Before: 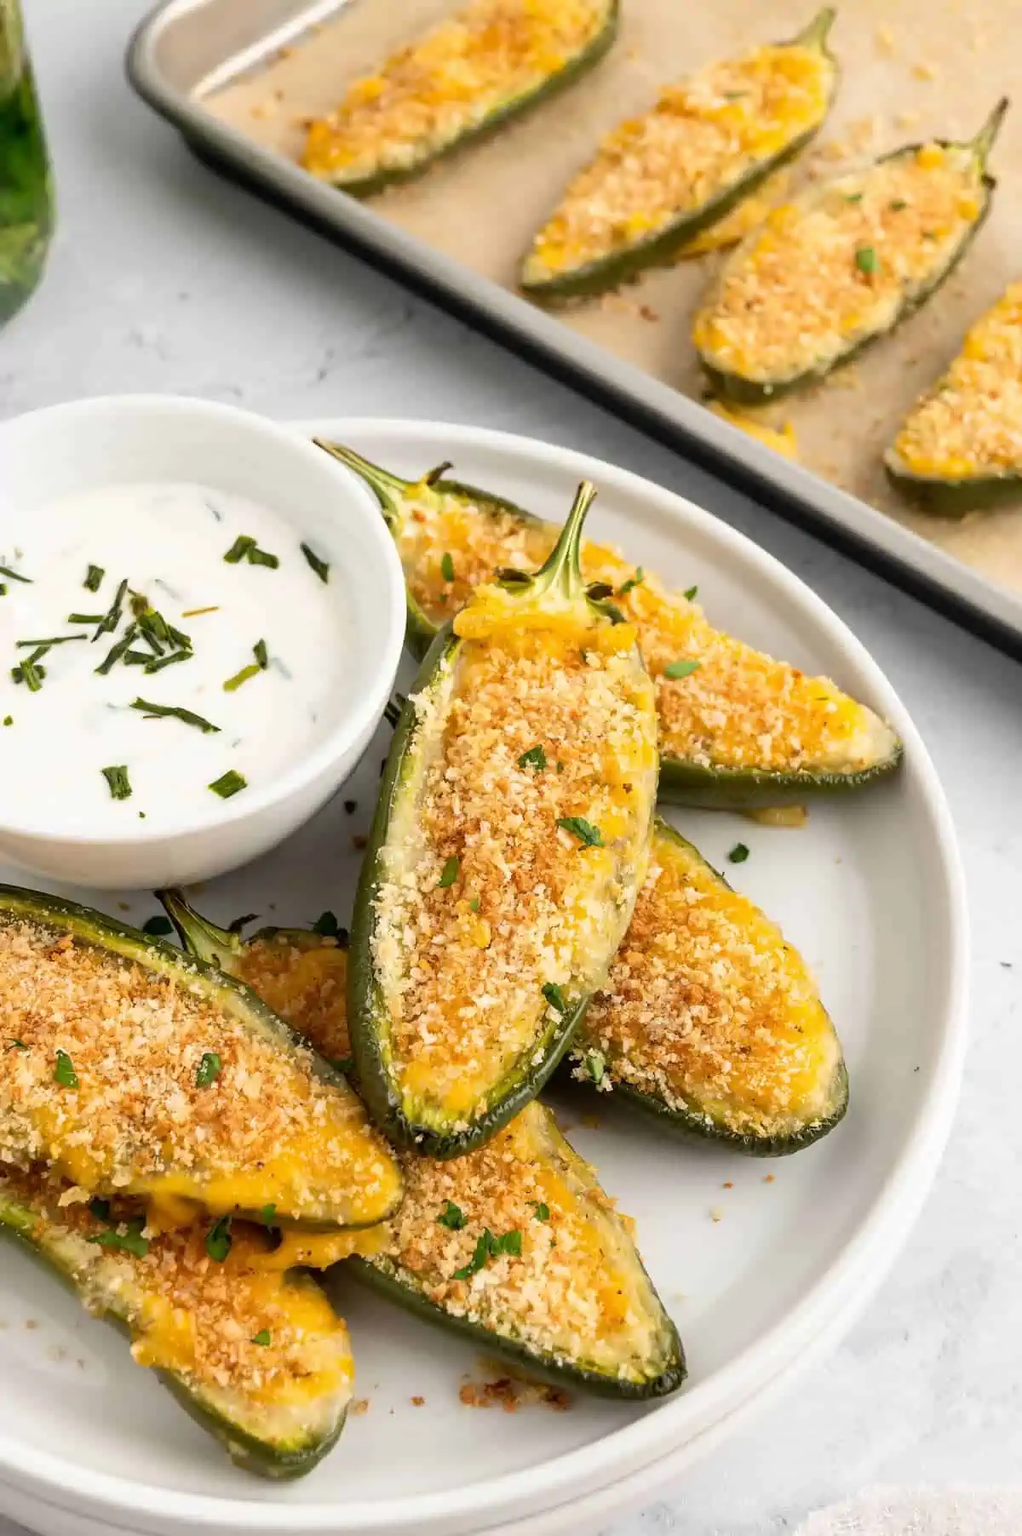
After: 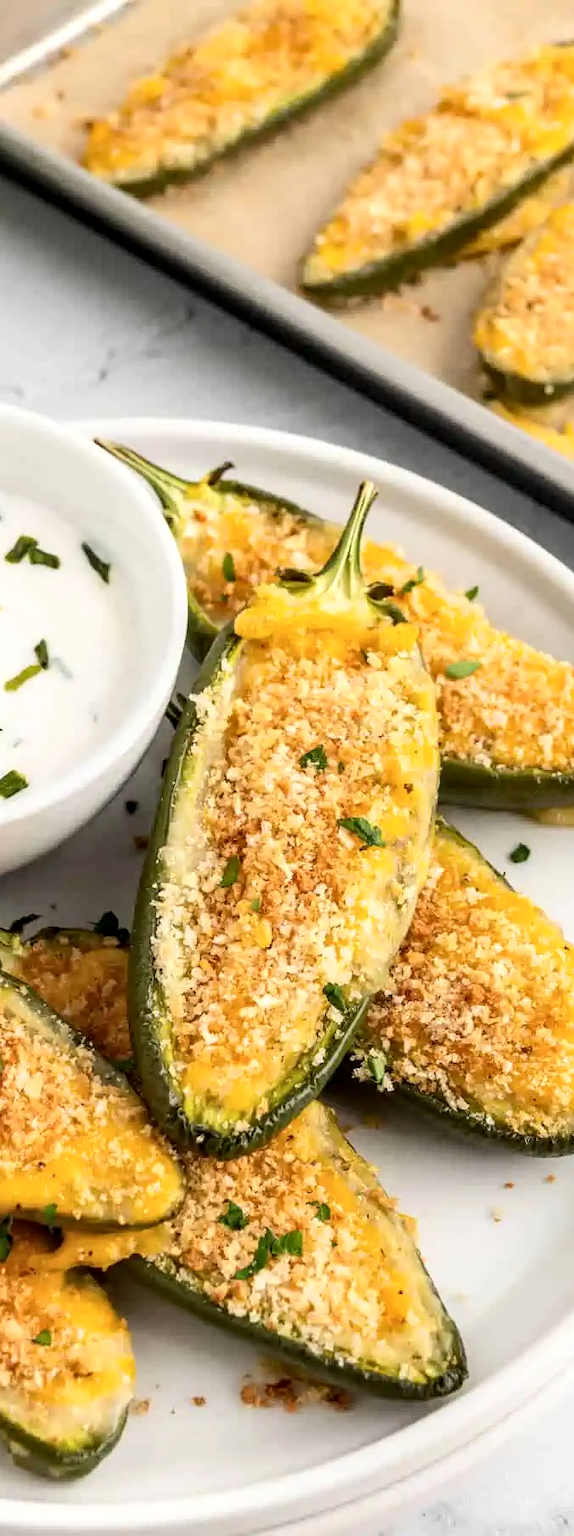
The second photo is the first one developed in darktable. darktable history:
local contrast: detail 130%
crop: left 21.496%, right 22.254%
contrast brightness saturation: contrast 0.15, brightness 0.05
